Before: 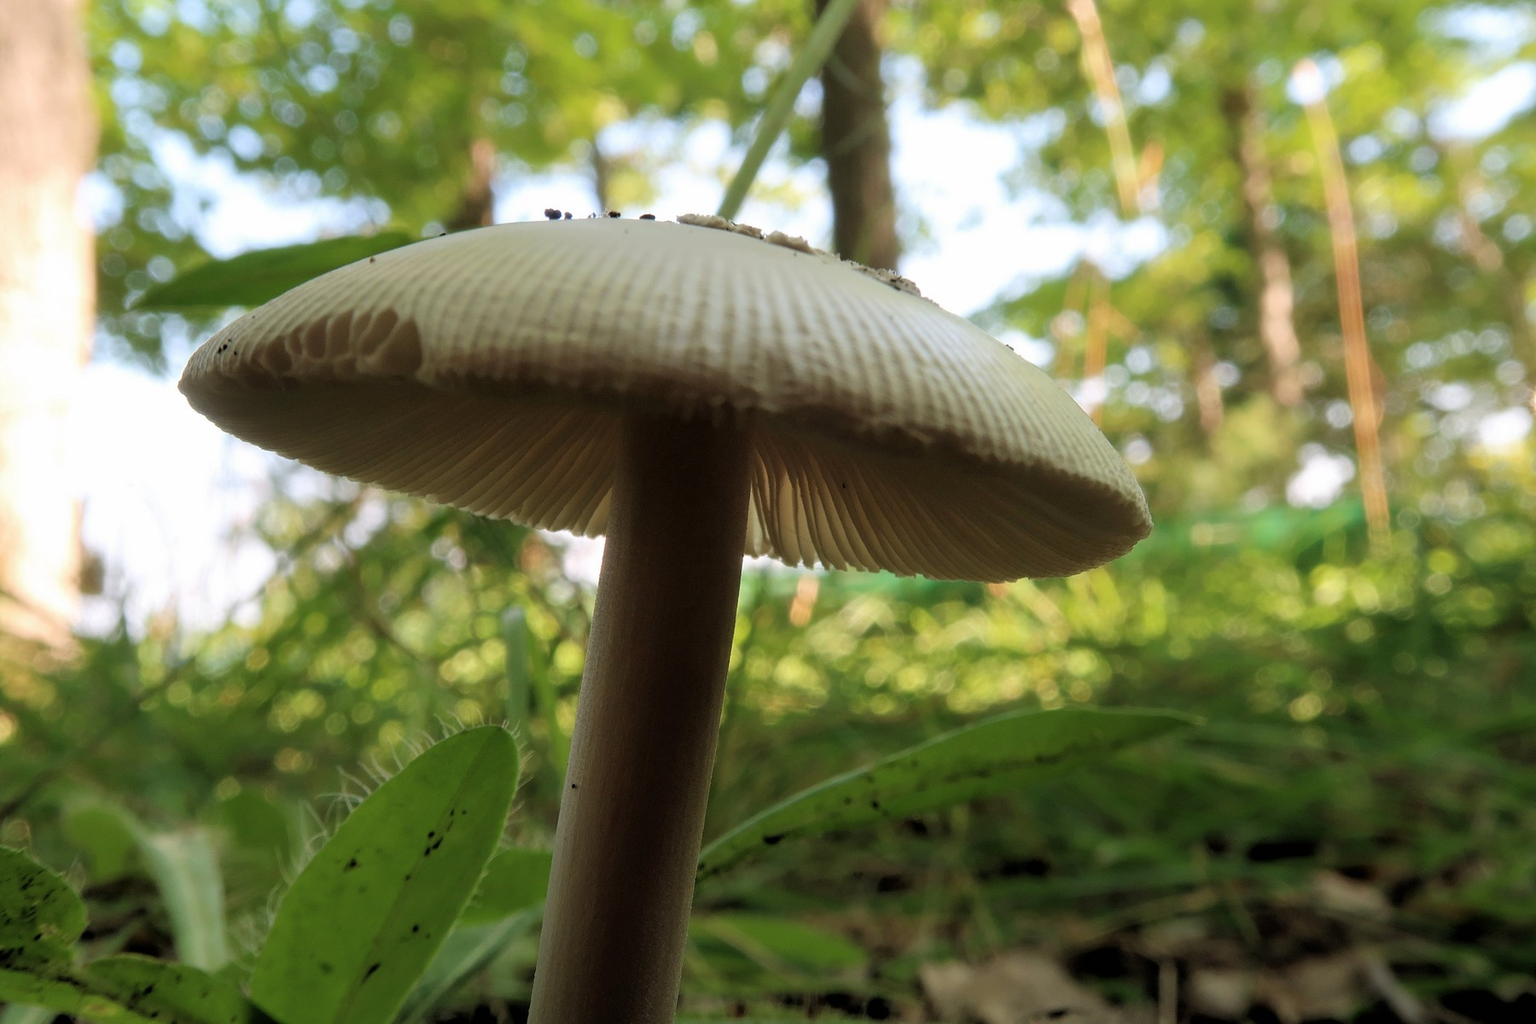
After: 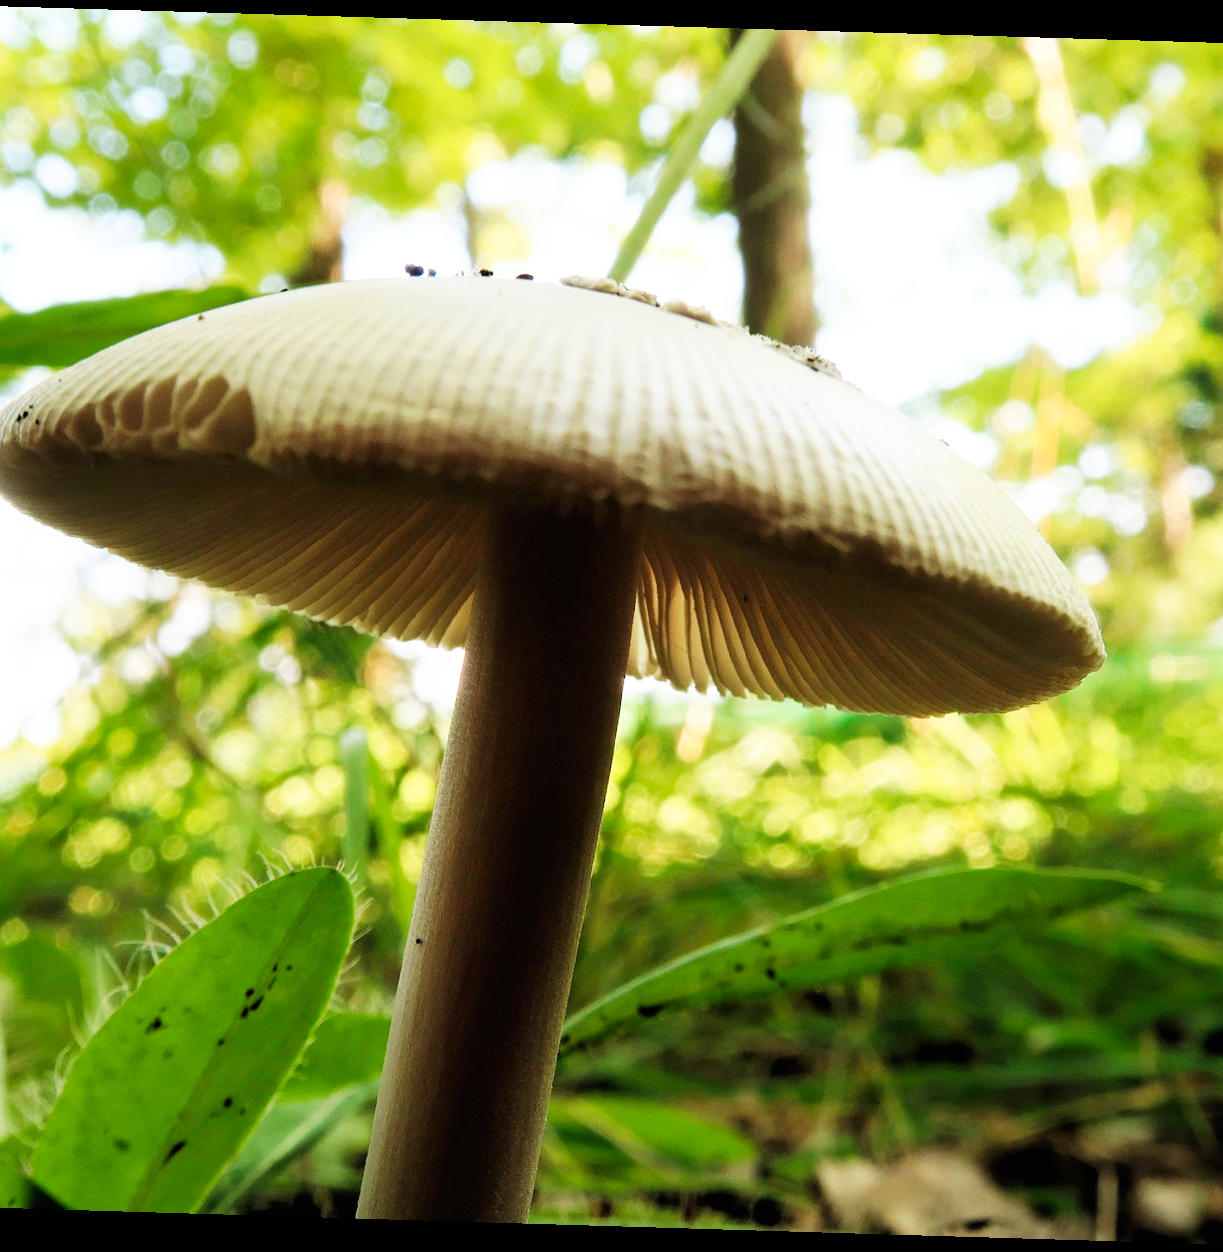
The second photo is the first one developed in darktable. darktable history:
crop and rotate: left 14.292%, right 19.041%
rotate and perspective: rotation 1.72°, automatic cropping off
base curve: curves: ch0 [(0, 0) (0.007, 0.004) (0.027, 0.03) (0.046, 0.07) (0.207, 0.54) (0.442, 0.872) (0.673, 0.972) (1, 1)], preserve colors none
